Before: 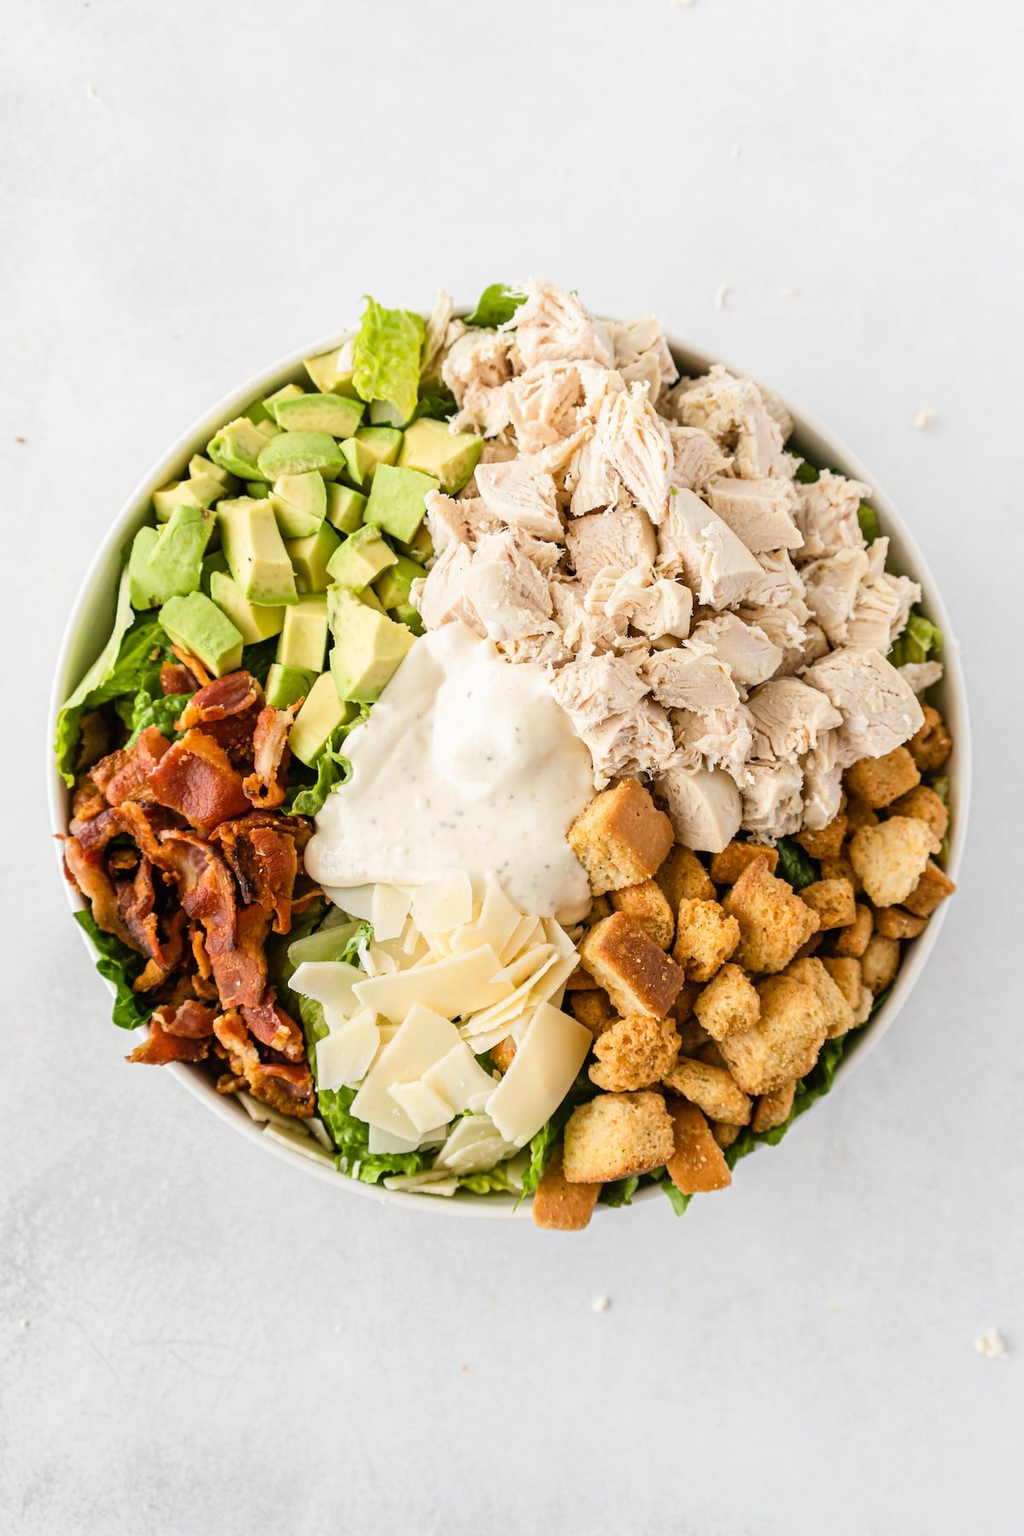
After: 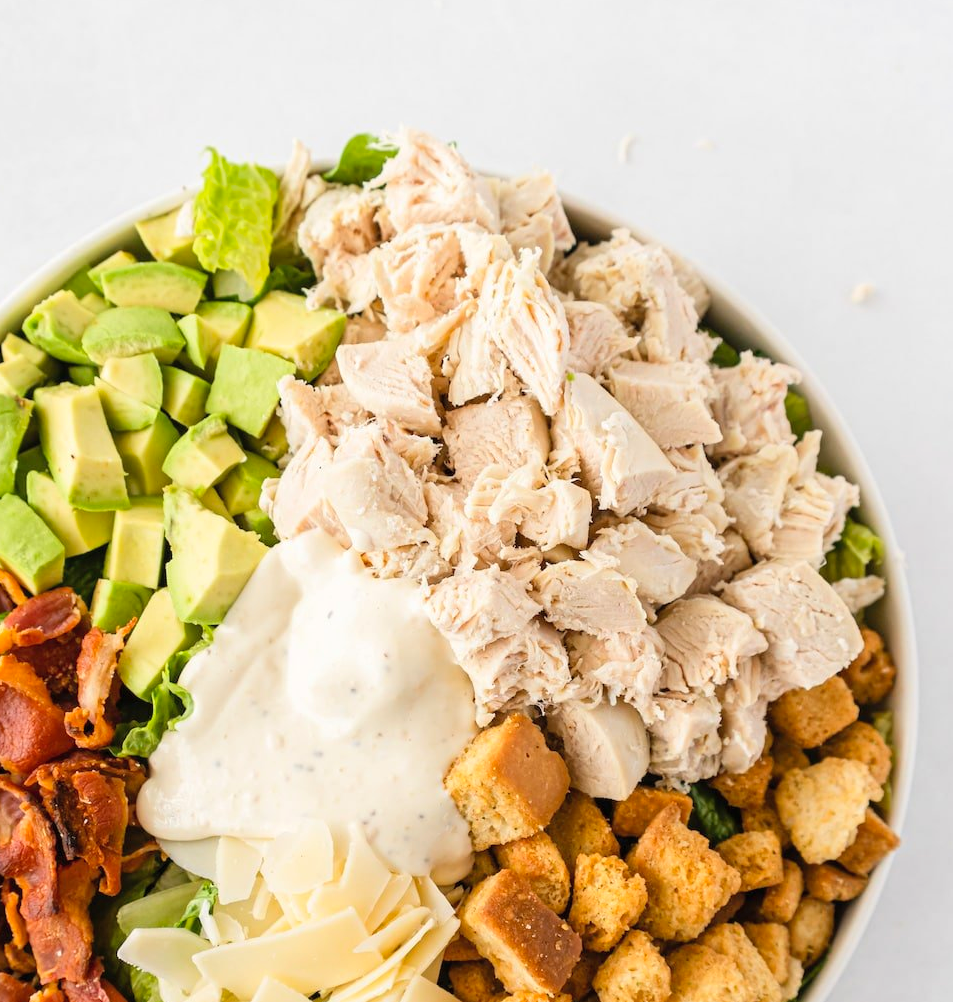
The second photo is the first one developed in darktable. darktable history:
crop: left 18.38%, top 11.092%, right 2.134%, bottom 33.217%
contrast brightness saturation: contrast 0.03, brightness 0.06, saturation 0.13
